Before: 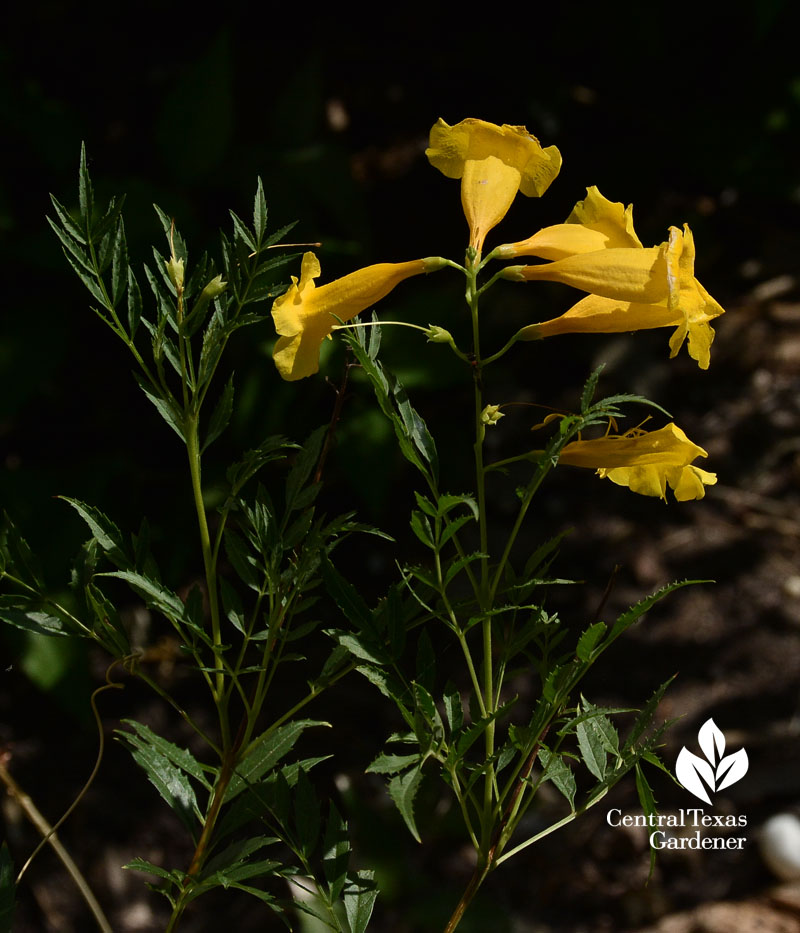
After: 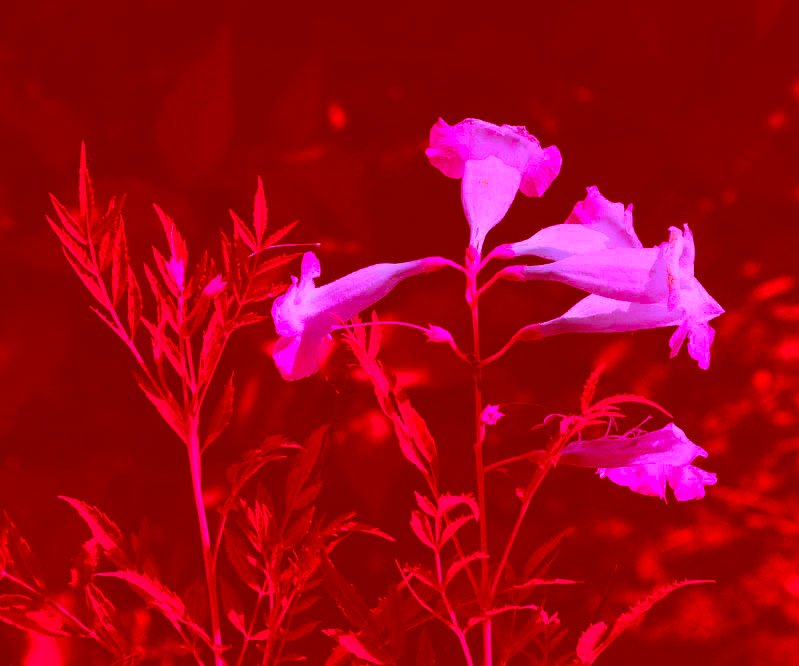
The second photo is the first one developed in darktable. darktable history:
contrast brightness saturation: brightness 0.13
color correction: highlights a* -39.68, highlights b* -40, shadows a* -40, shadows b* -40, saturation -3
crop: bottom 28.576%
